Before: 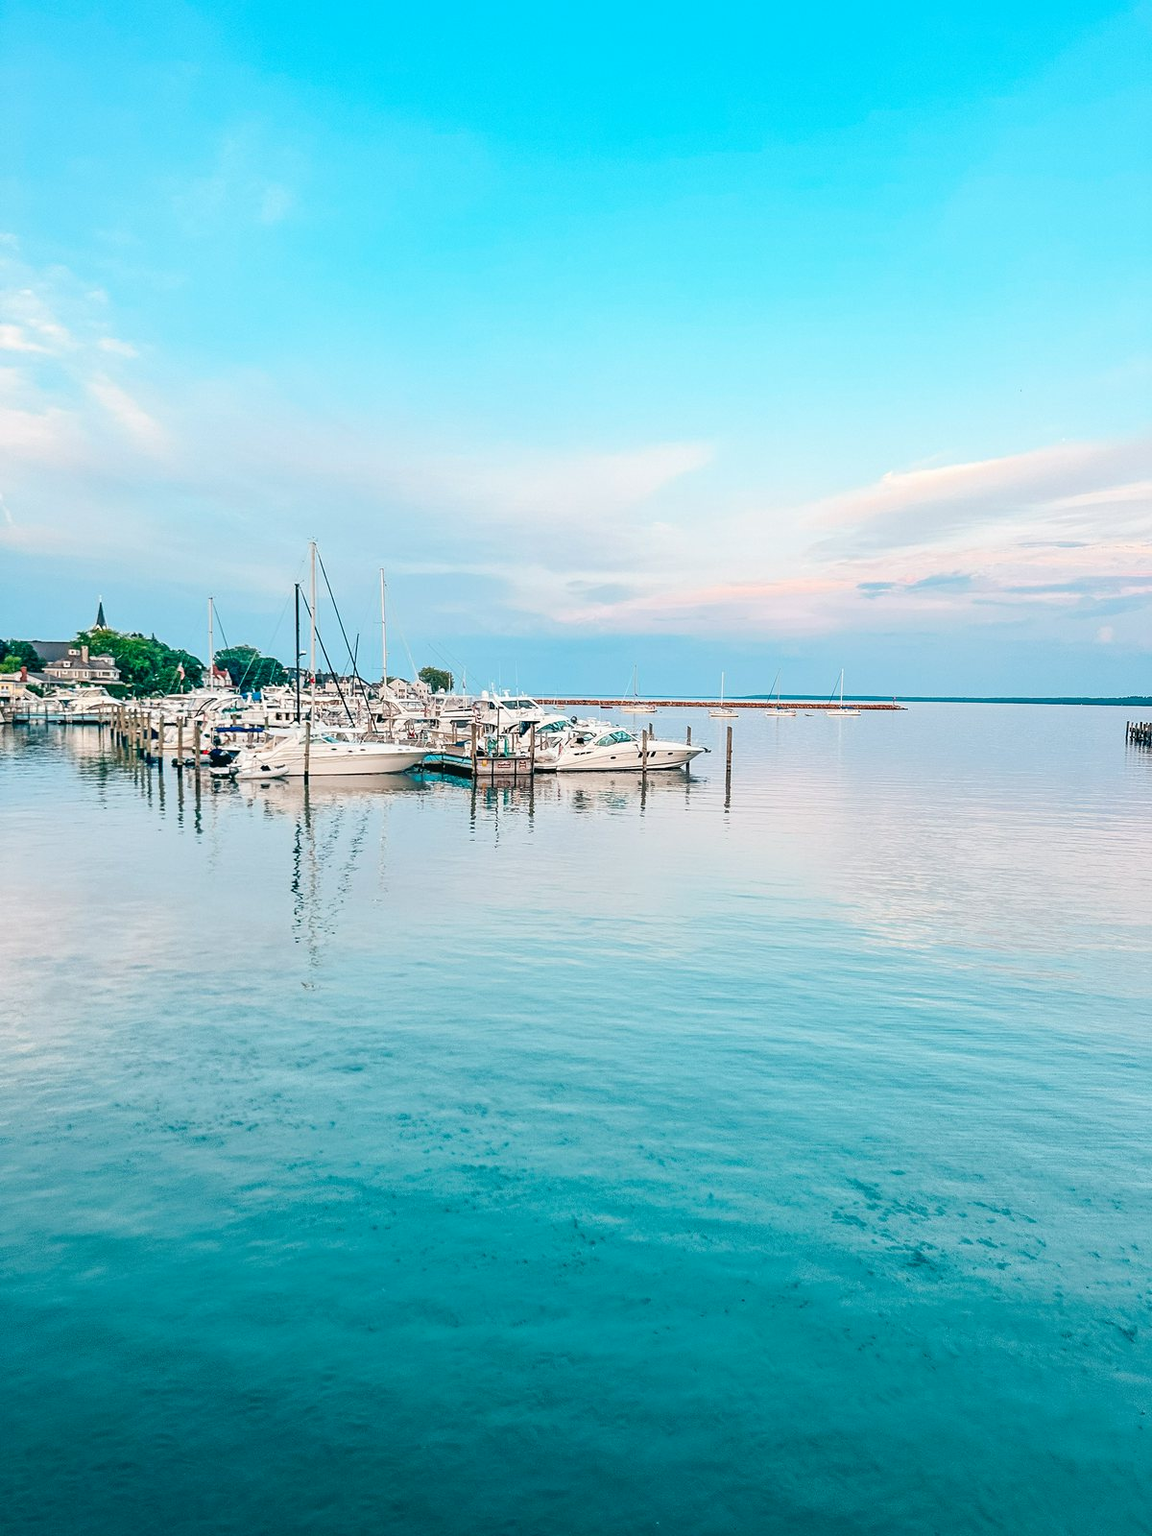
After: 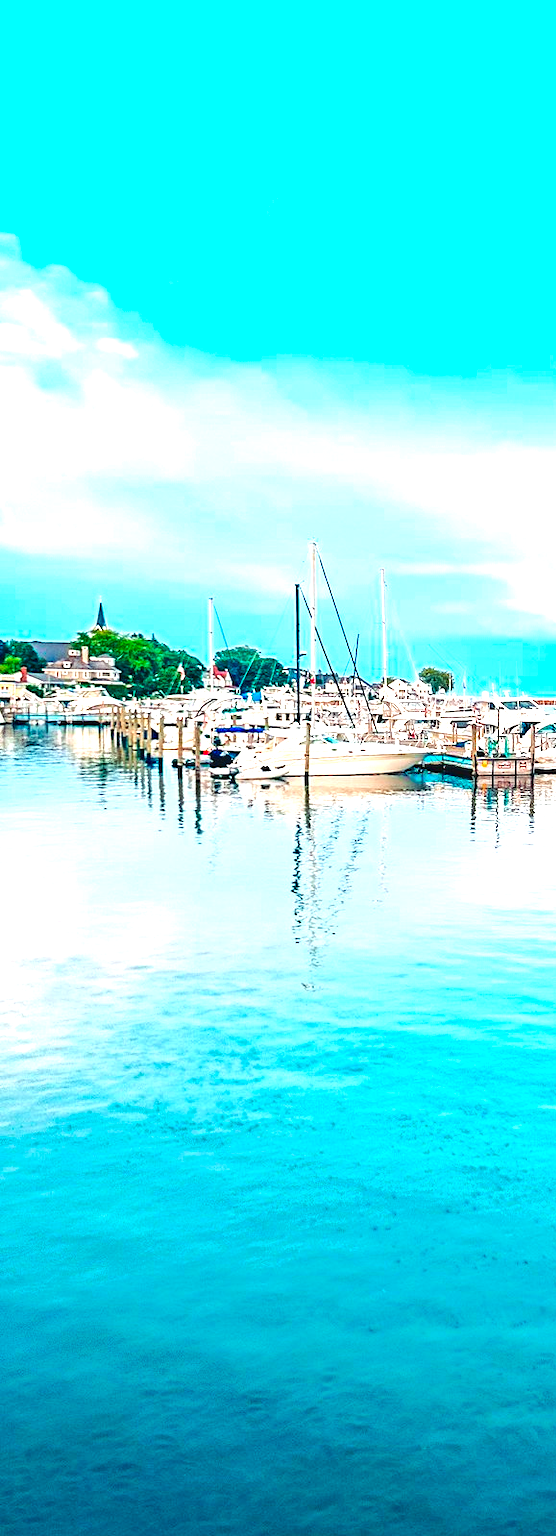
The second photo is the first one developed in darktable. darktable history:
contrast brightness saturation: saturation 0.131
tone equalizer: -8 EV -0.388 EV, -7 EV -0.413 EV, -6 EV -0.359 EV, -5 EV -0.25 EV, -3 EV 0.228 EV, -2 EV 0.307 EV, -1 EV 0.409 EV, +0 EV 0.416 EV, edges refinement/feathering 500, mask exposure compensation -1.57 EV, preserve details no
haze removal: compatibility mode true, adaptive false
exposure: black level correction 0, exposure 0.592 EV, compensate highlight preservation false
color balance rgb: shadows lift › chroma 6.383%, shadows lift › hue 303.25°, global offset › luminance 0.225%, linear chroma grading › global chroma 15.38%, perceptual saturation grading › global saturation 25.058%, perceptual brilliance grading › mid-tones 10.653%, perceptual brilliance grading › shadows 14.724%
crop and rotate: left 0.037%, top 0%, right 51.666%
